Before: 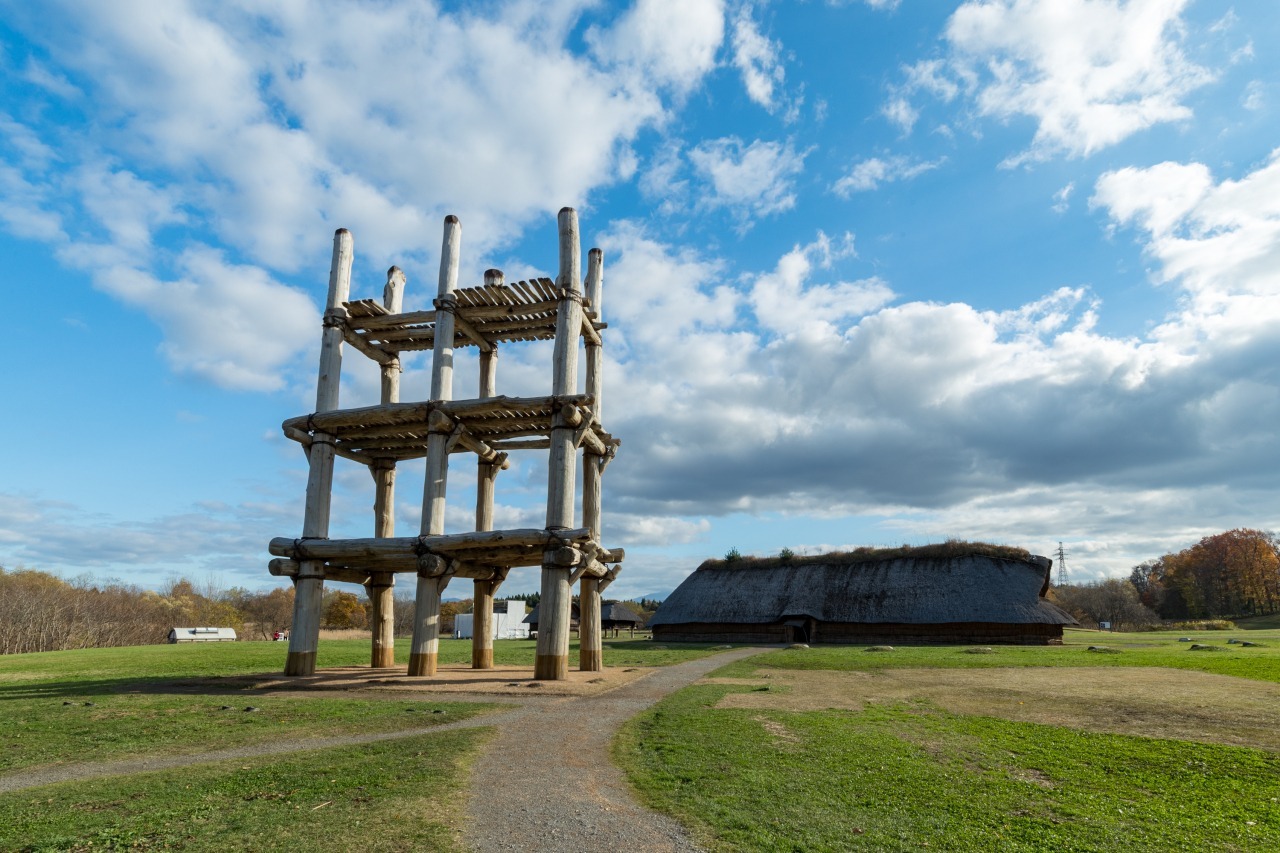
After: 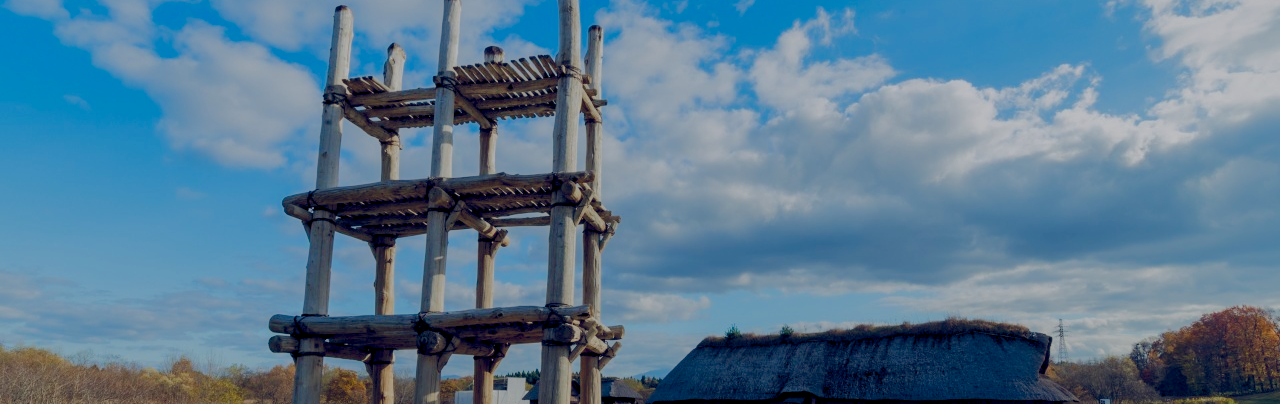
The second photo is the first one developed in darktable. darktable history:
tone equalizer: -8 EV -0.017 EV, -7 EV 0.044 EV, -6 EV -0.006 EV, -5 EV 0.006 EV, -4 EV -0.051 EV, -3 EV -0.237 EV, -2 EV -0.69 EV, -1 EV -0.991 EV, +0 EV -0.941 EV, edges refinement/feathering 500, mask exposure compensation -1.57 EV, preserve details no
color balance rgb: global offset › luminance -0.301%, global offset › chroma 0.304%, global offset › hue 262.01°, perceptual saturation grading › global saturation 0.594%, perceptual saturation grading › highlights -30.393%, perceptual saturation grading › shadows 20.009%, perceptual brilliance grading › global brilliance 1.993%, perceptual brilliance grading › highlights -3.902%, global vibrance 44.902%
local contrast: mode bilateral grid, contrast 20, coarseness 50, detail 120%, midtone range 0.2
crop and rotate: top 26.302%, bottom 26.237%
